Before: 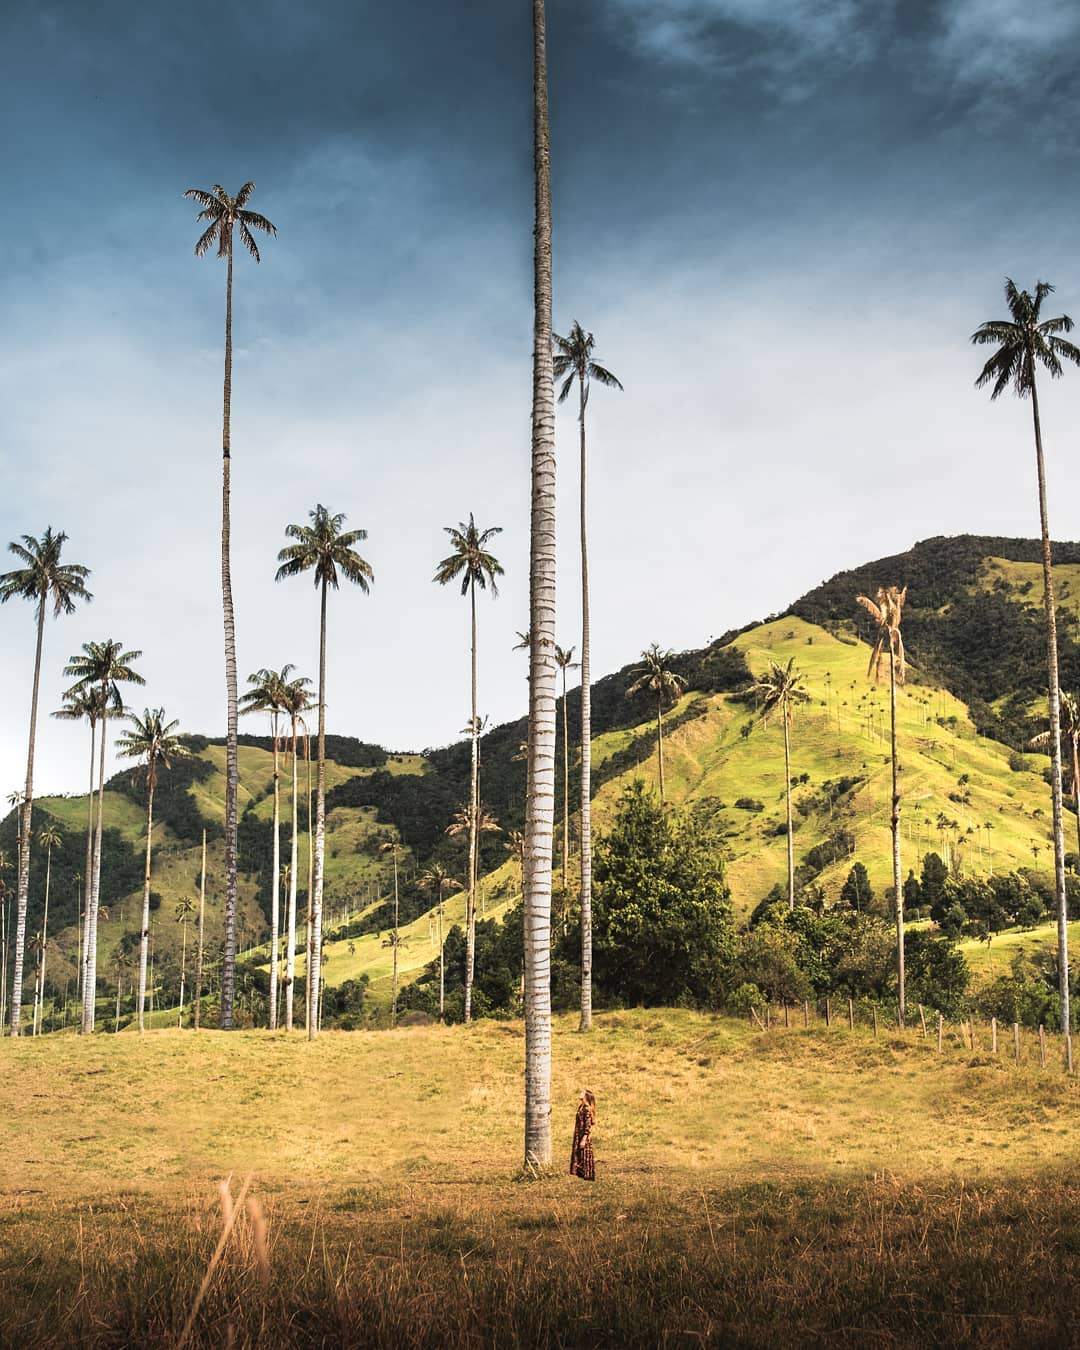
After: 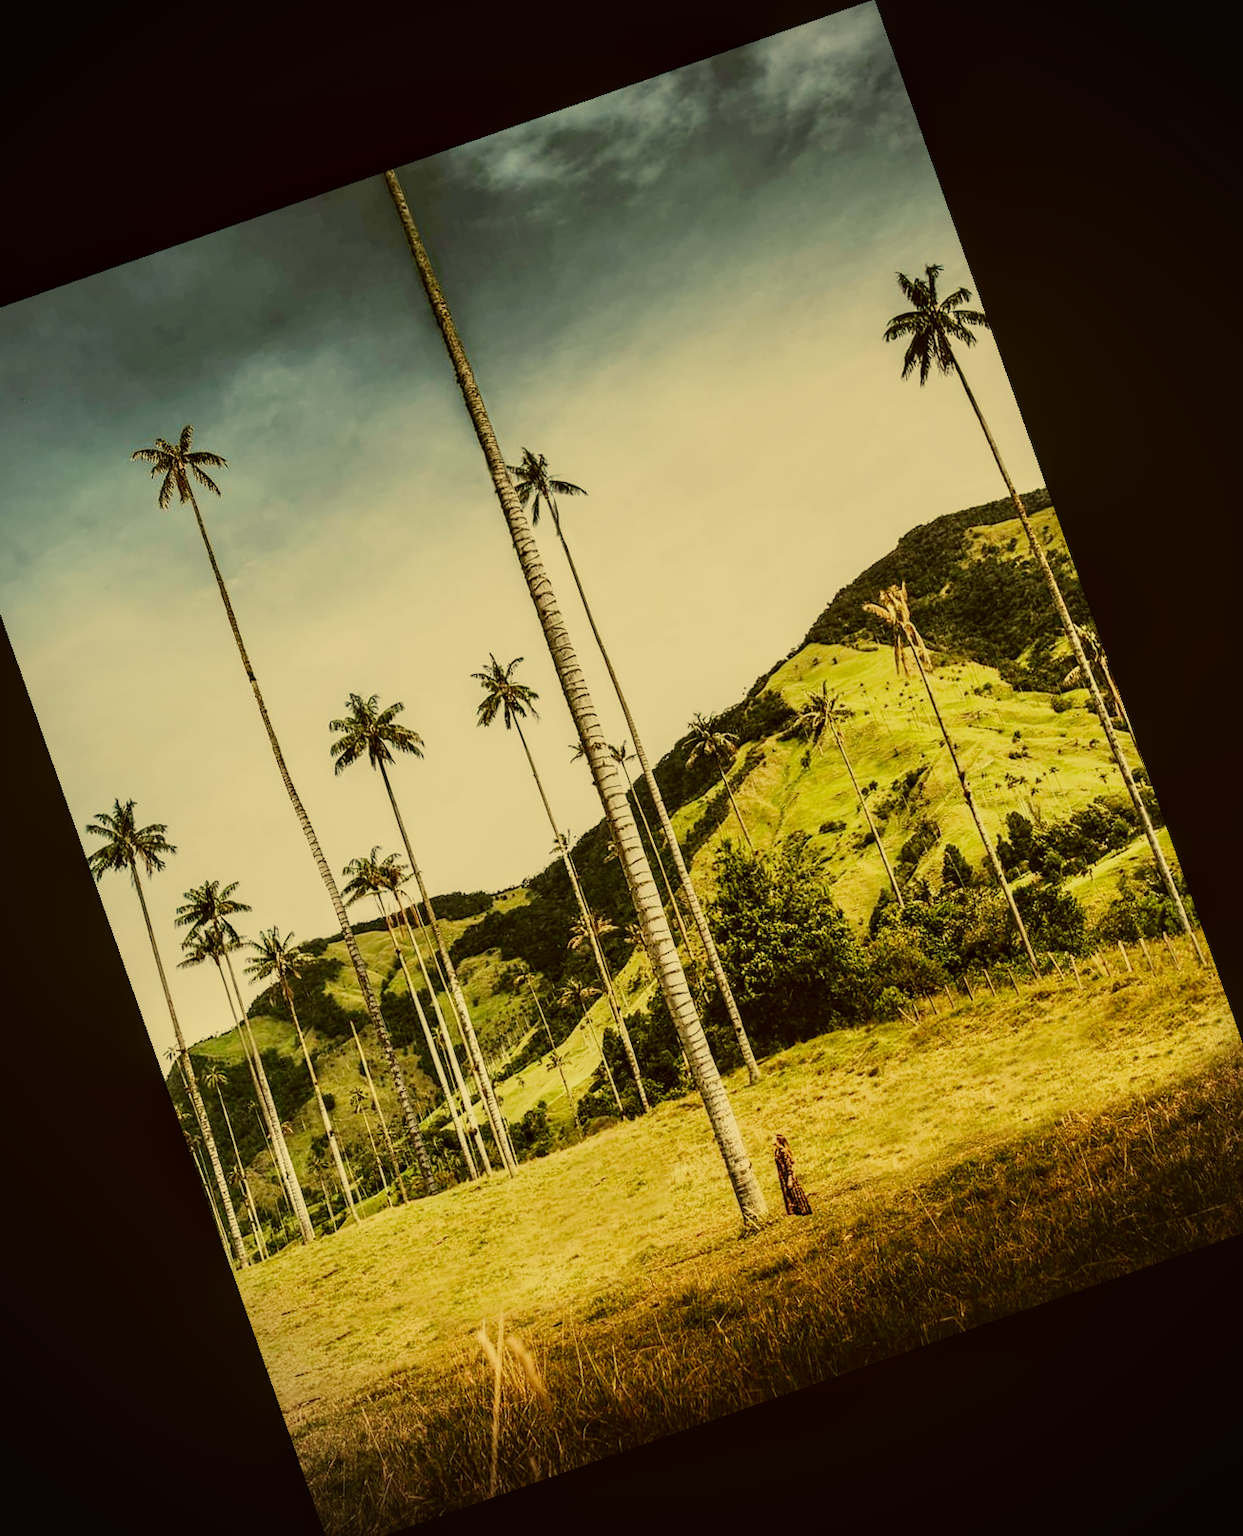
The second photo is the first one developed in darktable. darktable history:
color correction: highlights a* 0.162, highlights b* 29.53, shadows a* -0.162, shadows b* 21.09
local contrast: on, module defaults
sigmoid: skew -0.2, preserve hue 0%, red attenuation 0.1, red rotation 0.035, green attenuation 0.1, green rotation -0.017, blue attenuation 0.15, blue rotation -0.052, base primaries Rec2020
fill light: on, module defaults
vignetting: unbound false
crop and rotate: angle 19.43°, left 6.812%, right 4.125%, bottom 1.087%
velvia: on, module defaults
